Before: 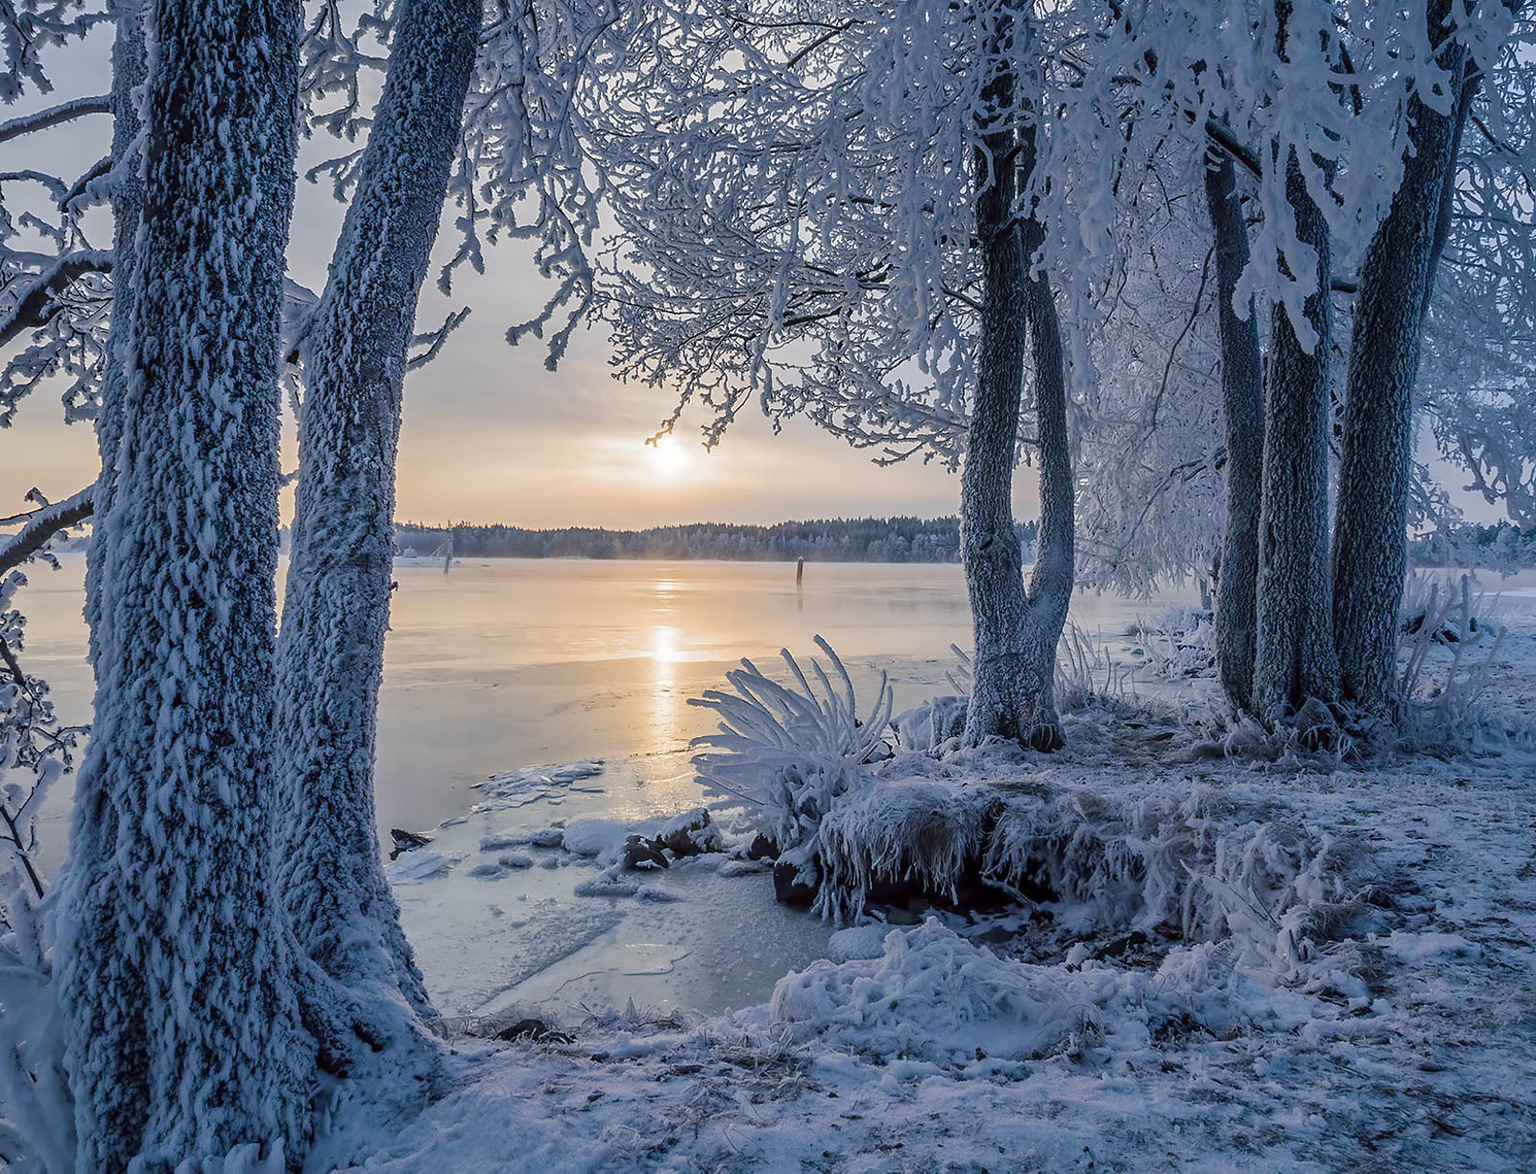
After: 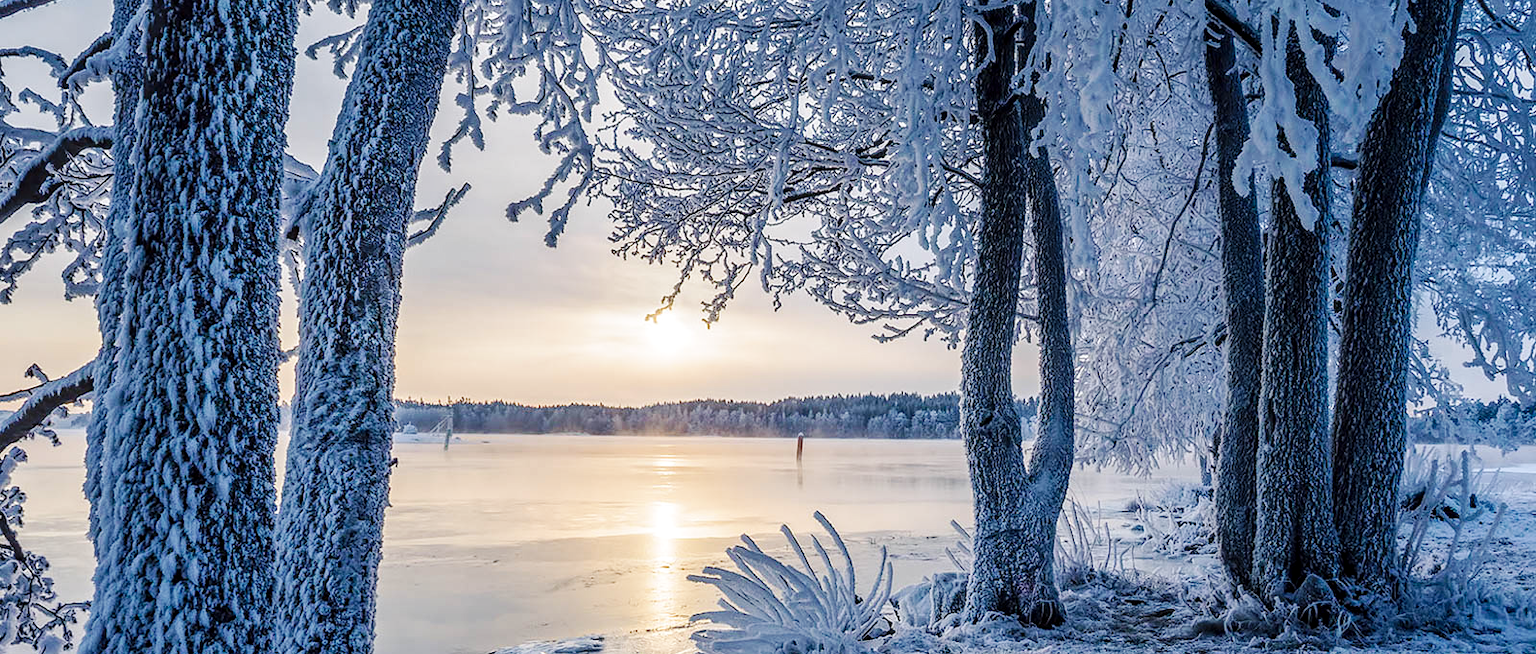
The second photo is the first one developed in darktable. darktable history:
local contrast: on, module defaults
crop and rotate: top 10.607%, bottom 33.555%
base curve: curves: ch0 [(0, 0) (0.032, 0.025) (0.121, 0.166) (0.206, 0.329) (0.605, 0.79) (1, 1)], preserve colors none
